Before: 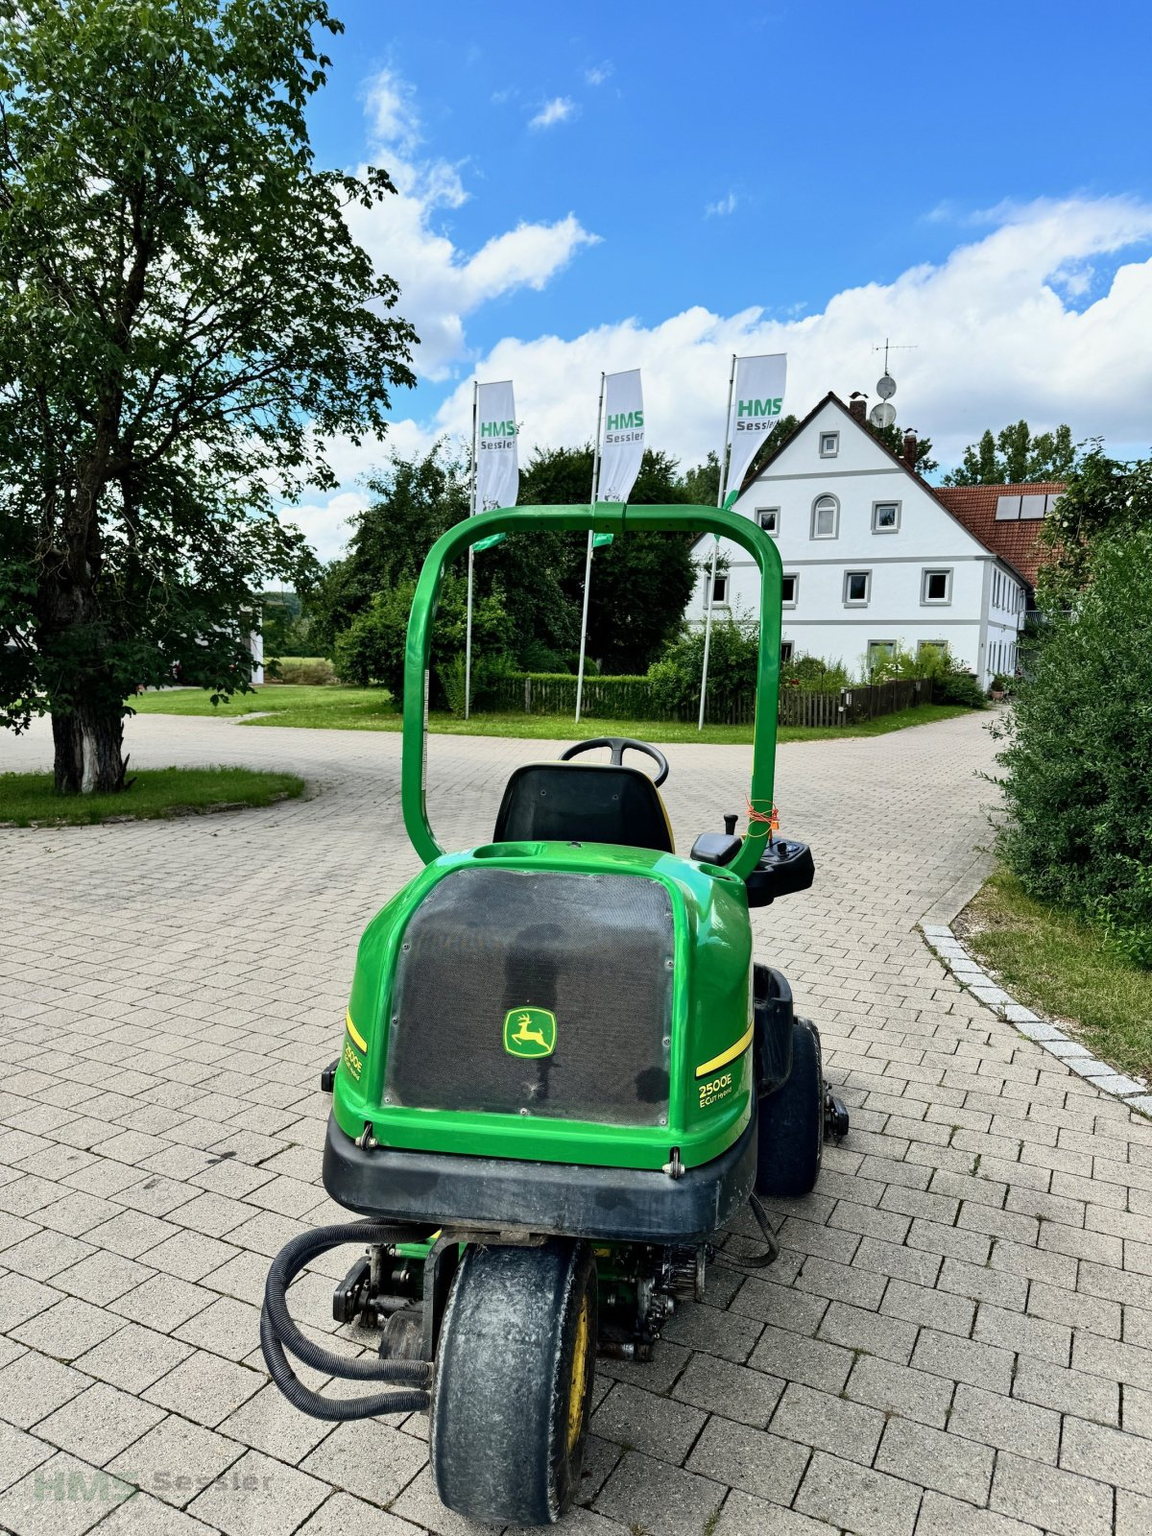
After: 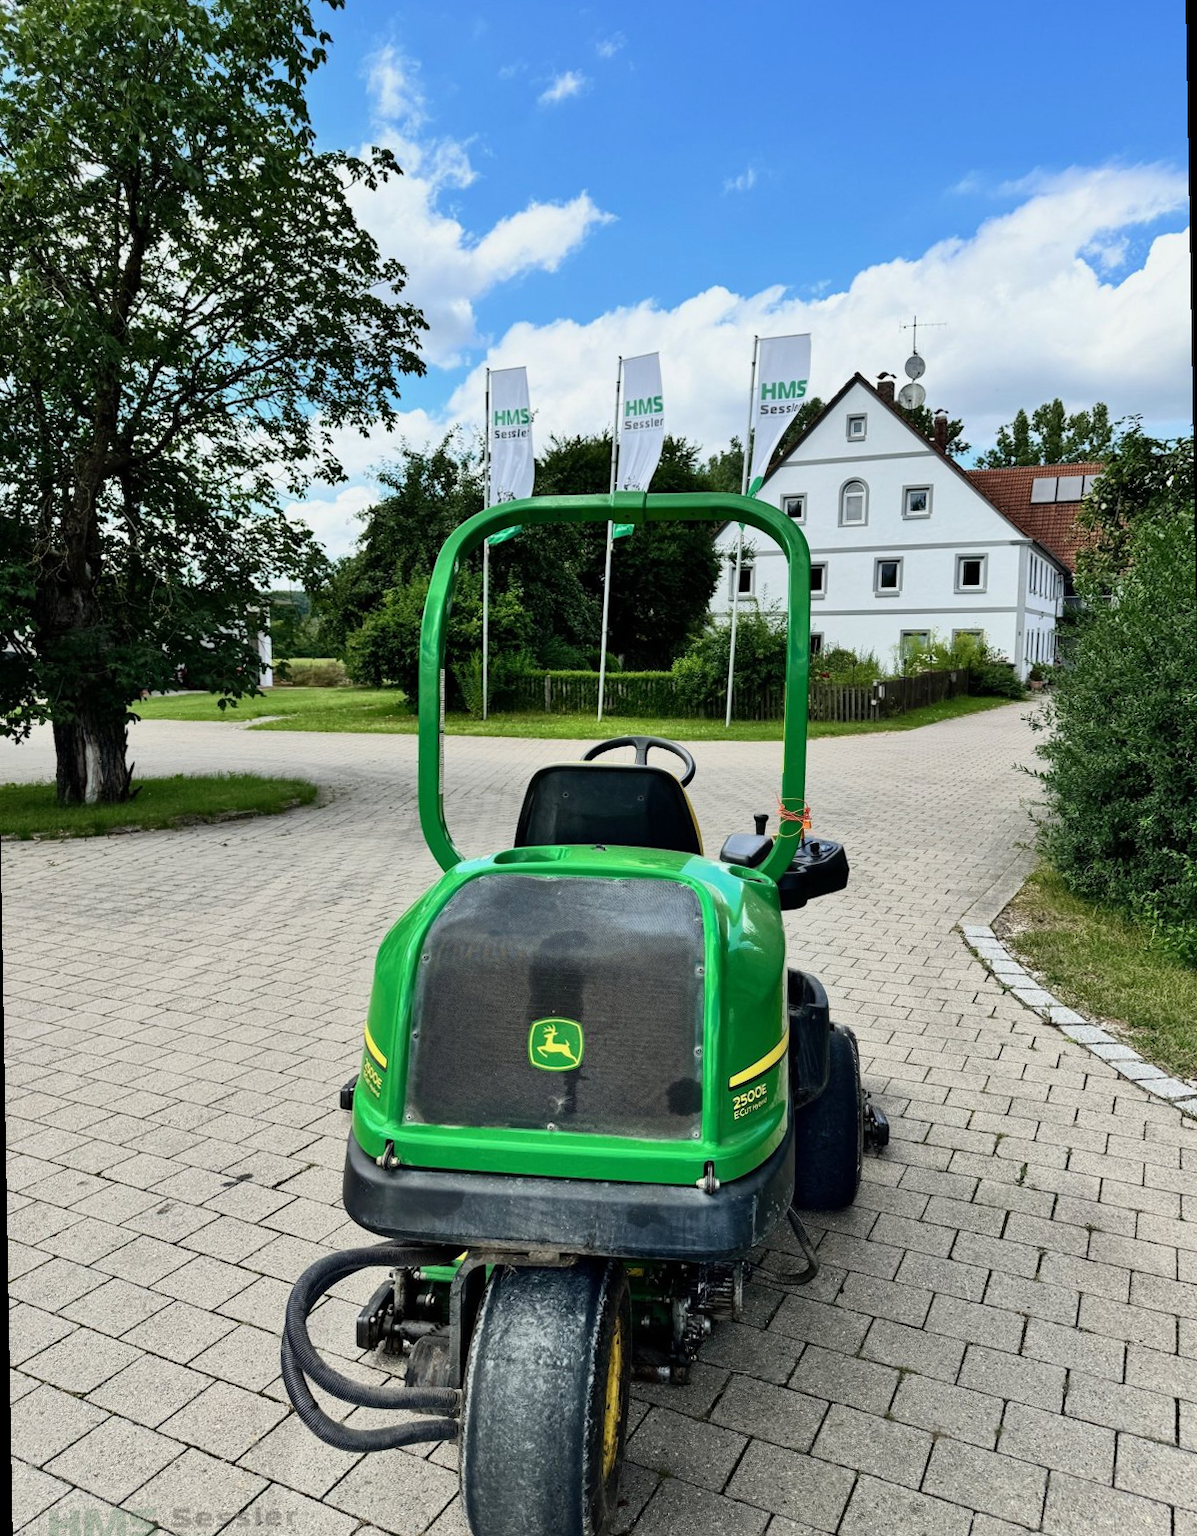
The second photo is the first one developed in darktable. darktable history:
exposure: exposure -0.048 EV, compensate highlight preservation false
rotate and perspective: rotation -1°, crop left 0.011, crop right 0.989, crop top 0.025, crop bottom 0.975
